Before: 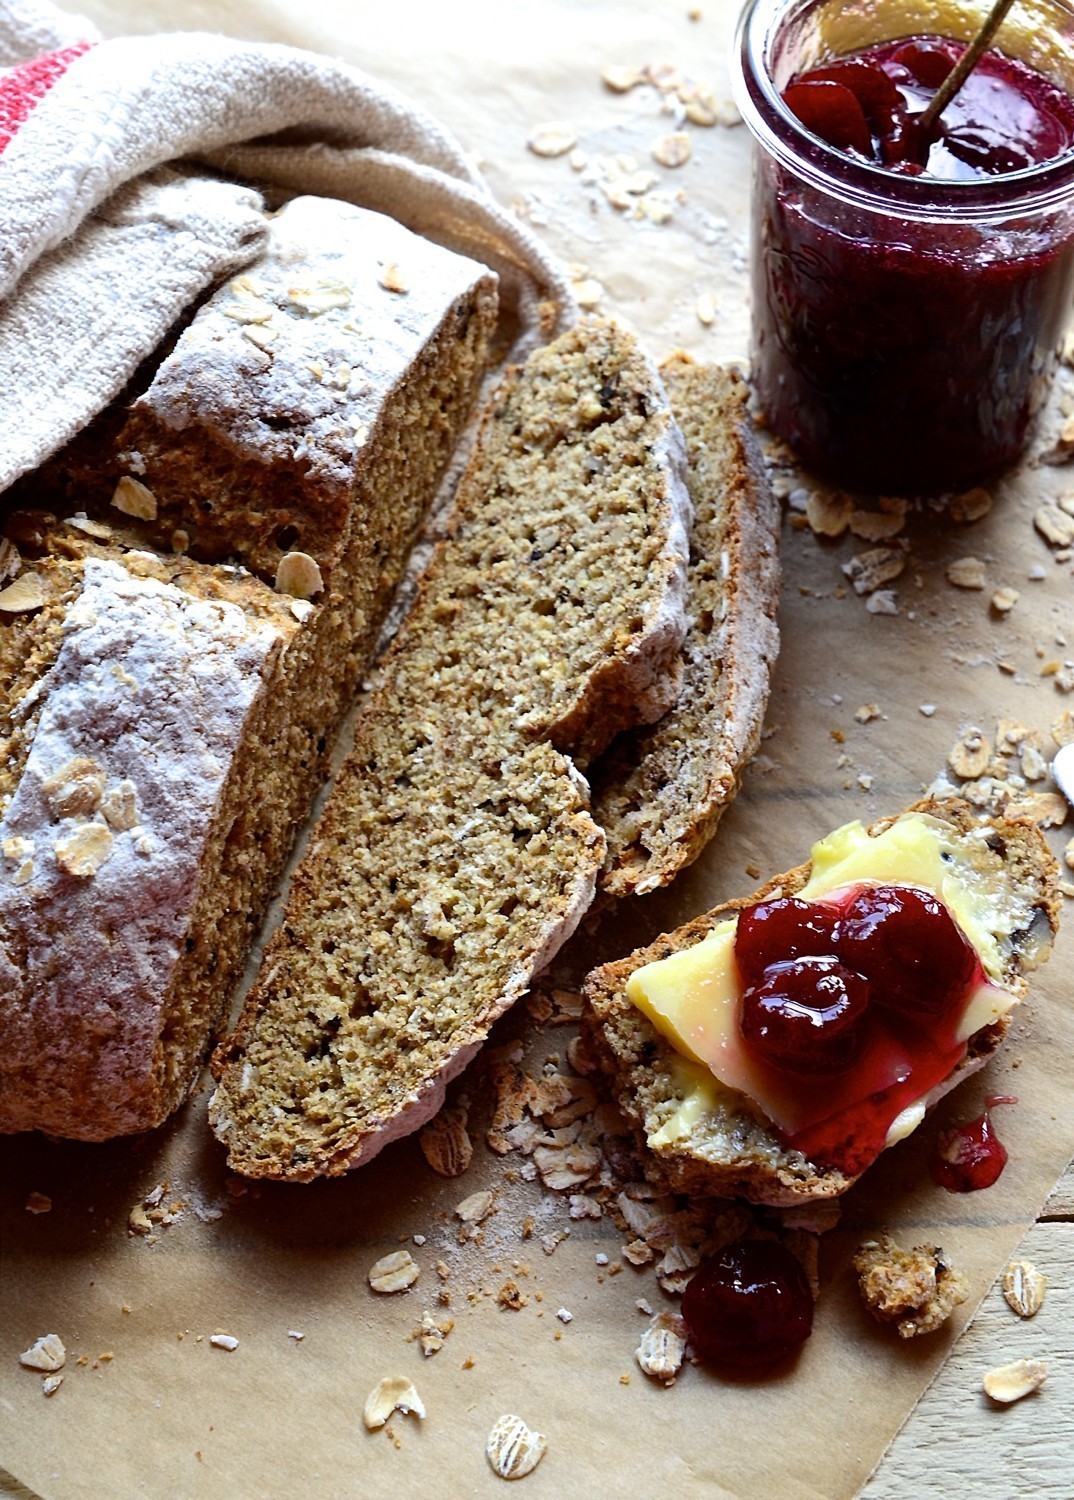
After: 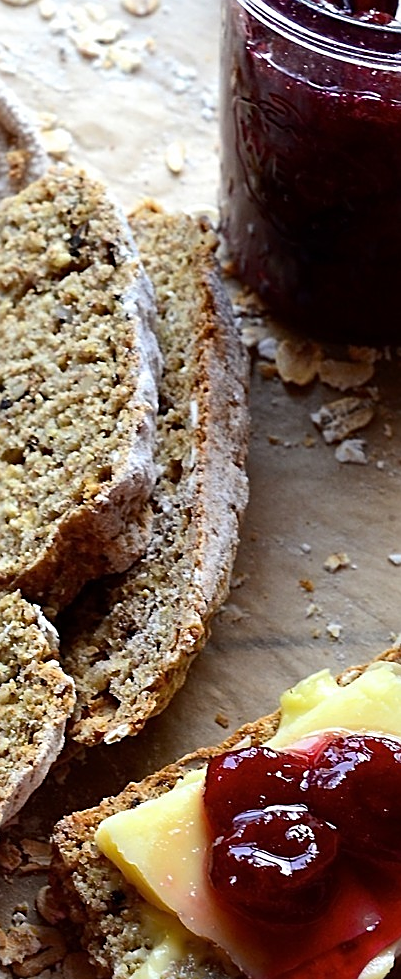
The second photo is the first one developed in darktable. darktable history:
sharpen: on, module defaults
crop and rotate: left 49.479%, top 10.087%, right 13.151%, bottom 24.637%
